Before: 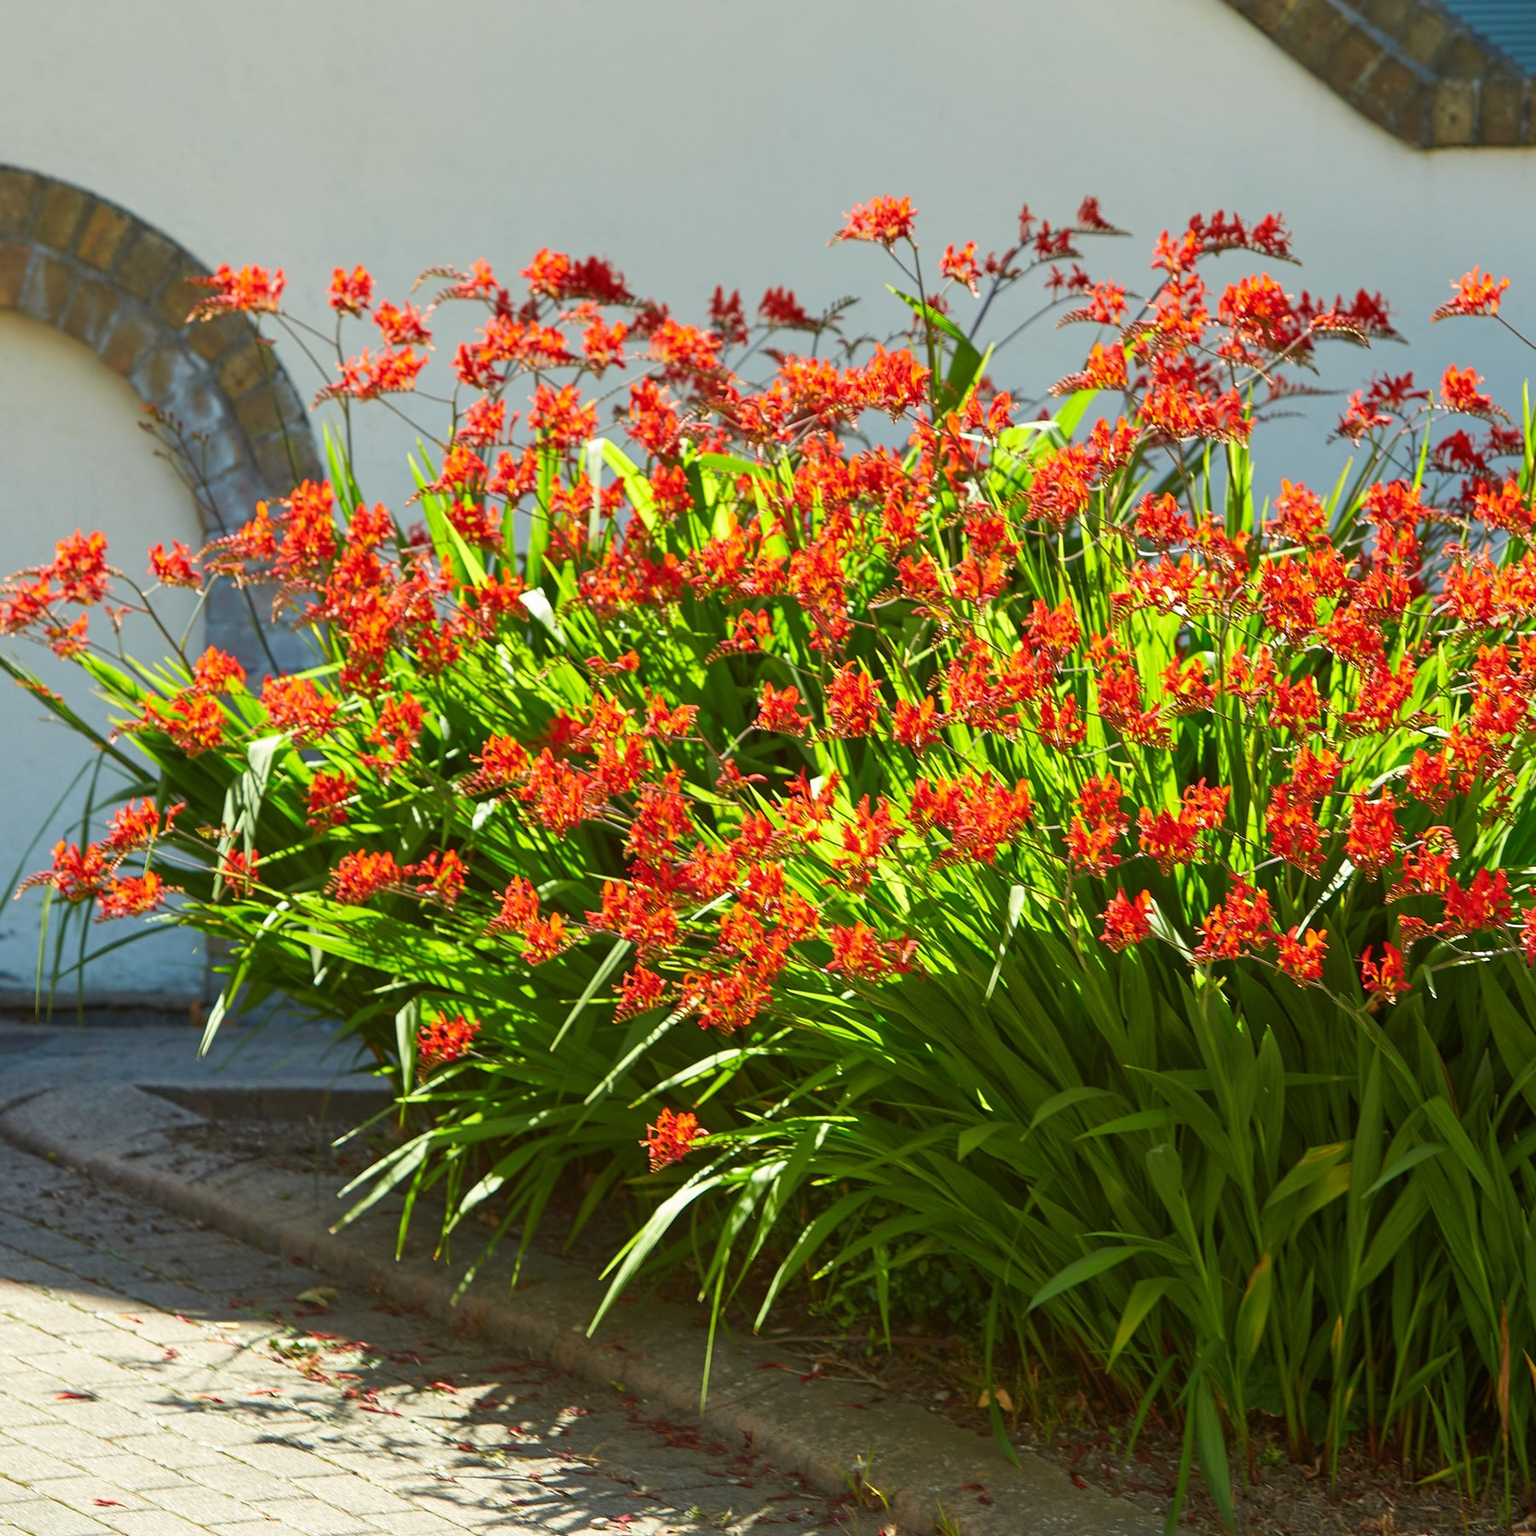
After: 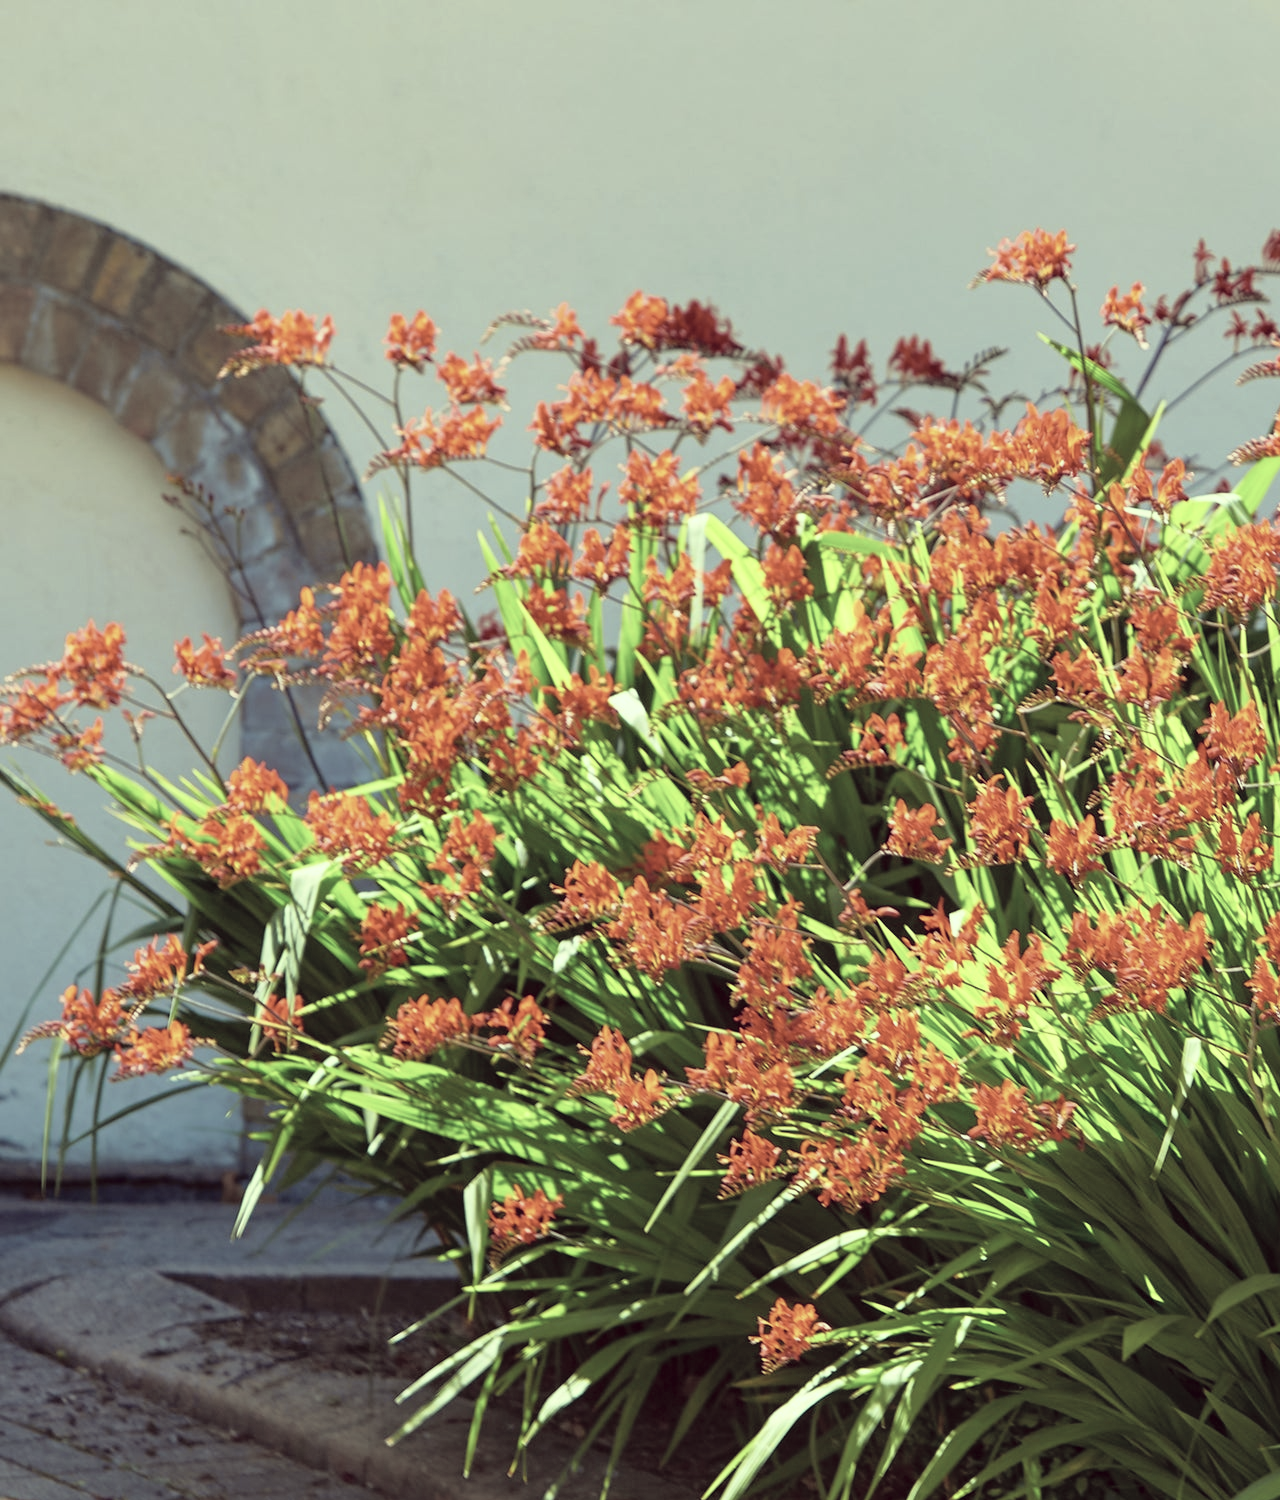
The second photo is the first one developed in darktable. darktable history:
white balance: red 1, blue 1
crop: right 28.885%, bottom 16.626%
tone curve: curves: ch0 [(0.024, 0) (0.075, 0.034) (0.145, 0.098) (0.257, 0.259) (0.408, 0.45) (0.611, 0.64) (0.81, 0.857) (1, 1)]; ch1 [(0, 0) (0.287, 0.198) (0.501, 0.506) (0.56, 0.57) (0.712, 0.777) (0.976, 0.992)]; ch2 [(0, 0) (0.5, 0.5) (0.523, 0.552) (0.59, 0.603) (0.681, 0.754) (1, 1)], color space Lab, independent channels, preserve colors none
color correction: highlights a* -20.17, highlights b* 20.27, shadows a* 20.03, shadows b* -20.46, saturation 0.43
